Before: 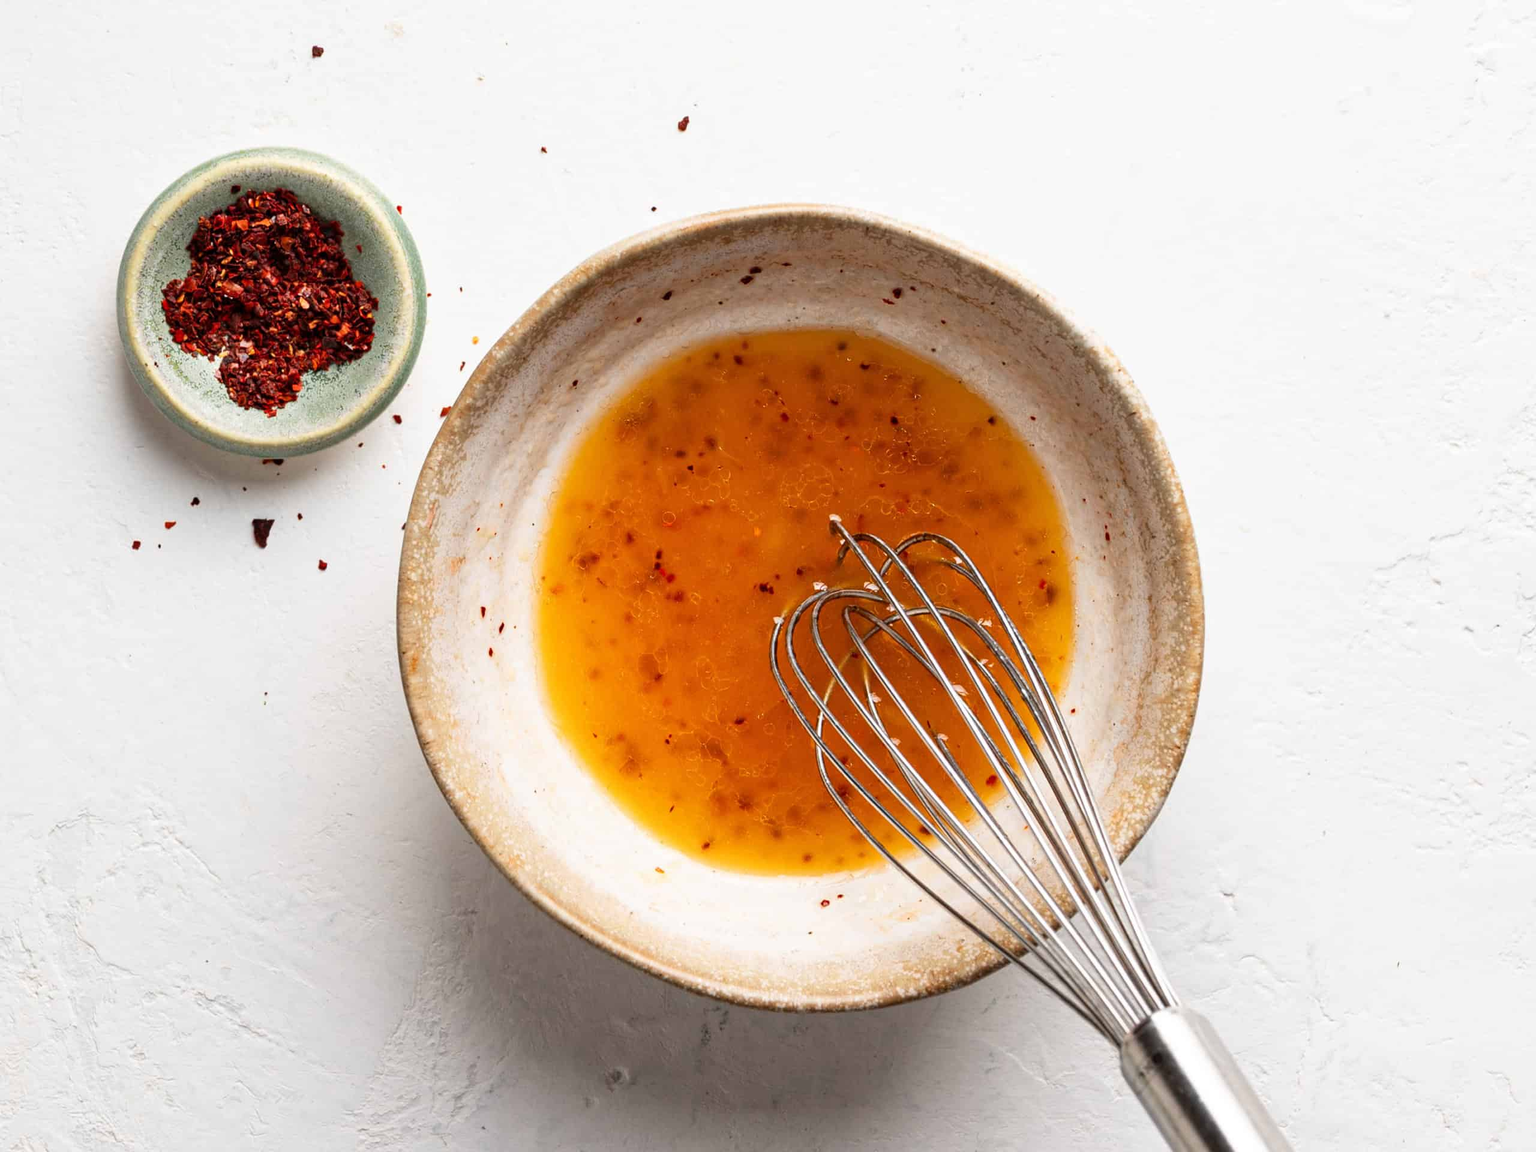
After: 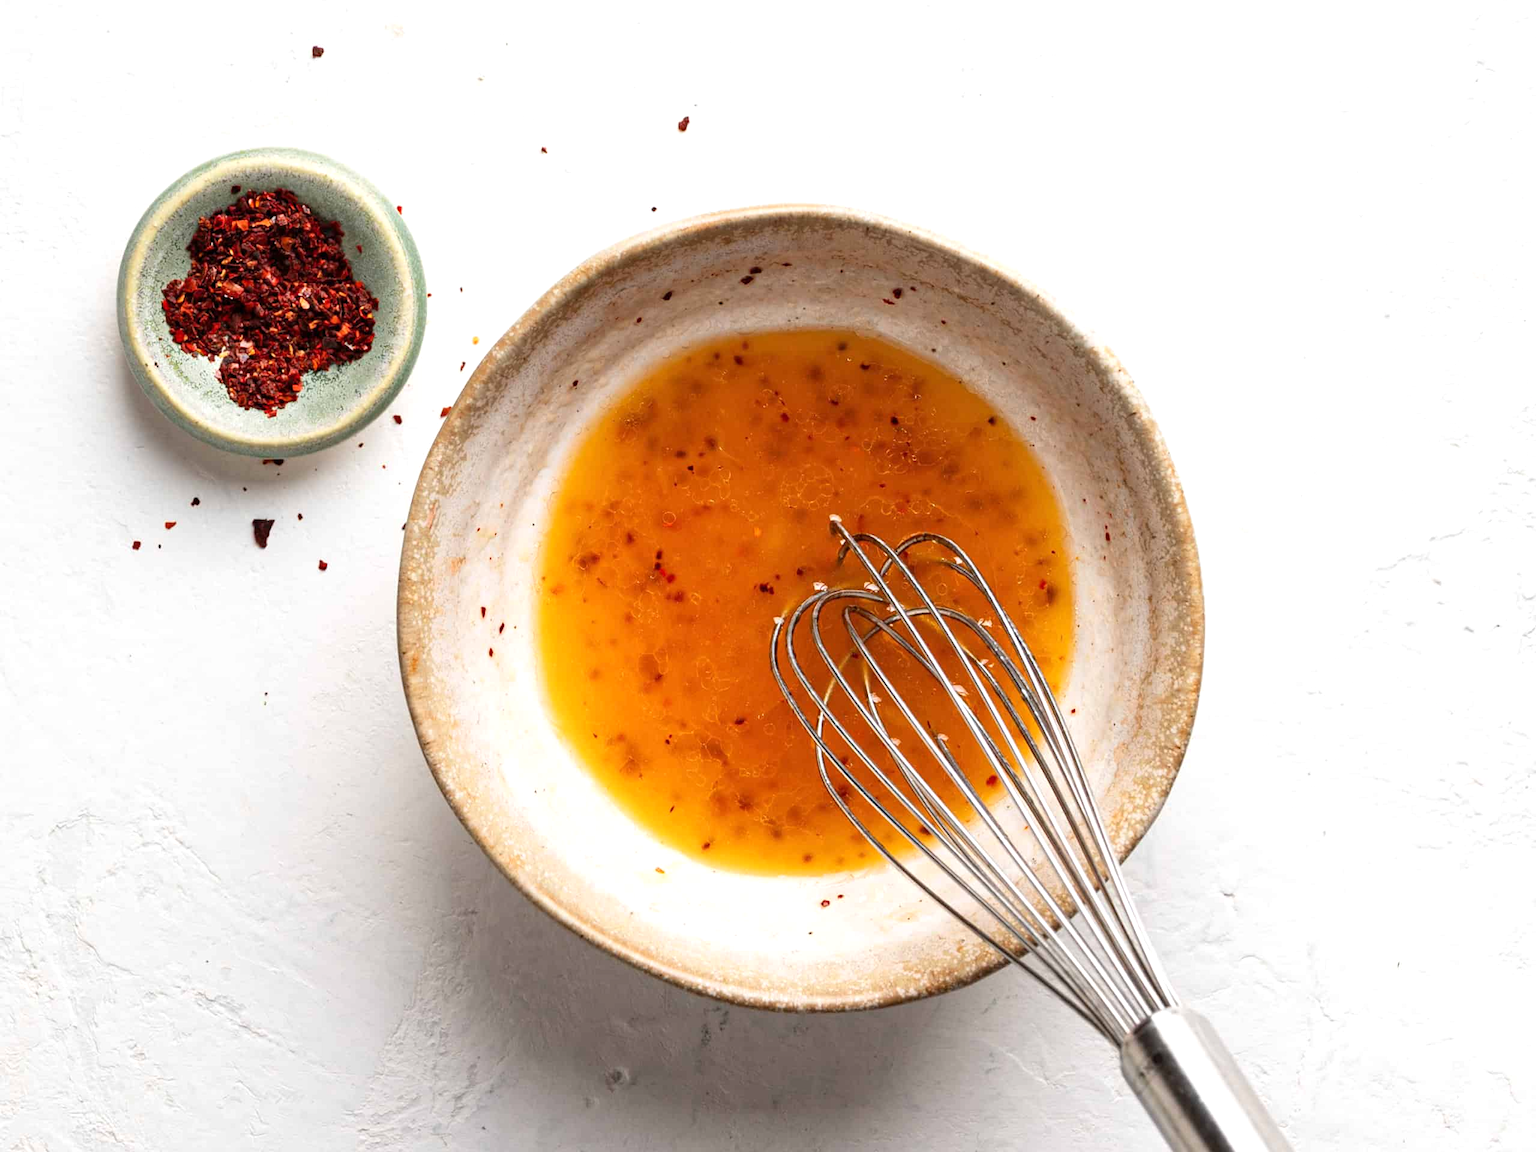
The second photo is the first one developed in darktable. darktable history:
exposure: exposure 0.198 EV, compensate exposure bias true, compensate highlight preservation false
